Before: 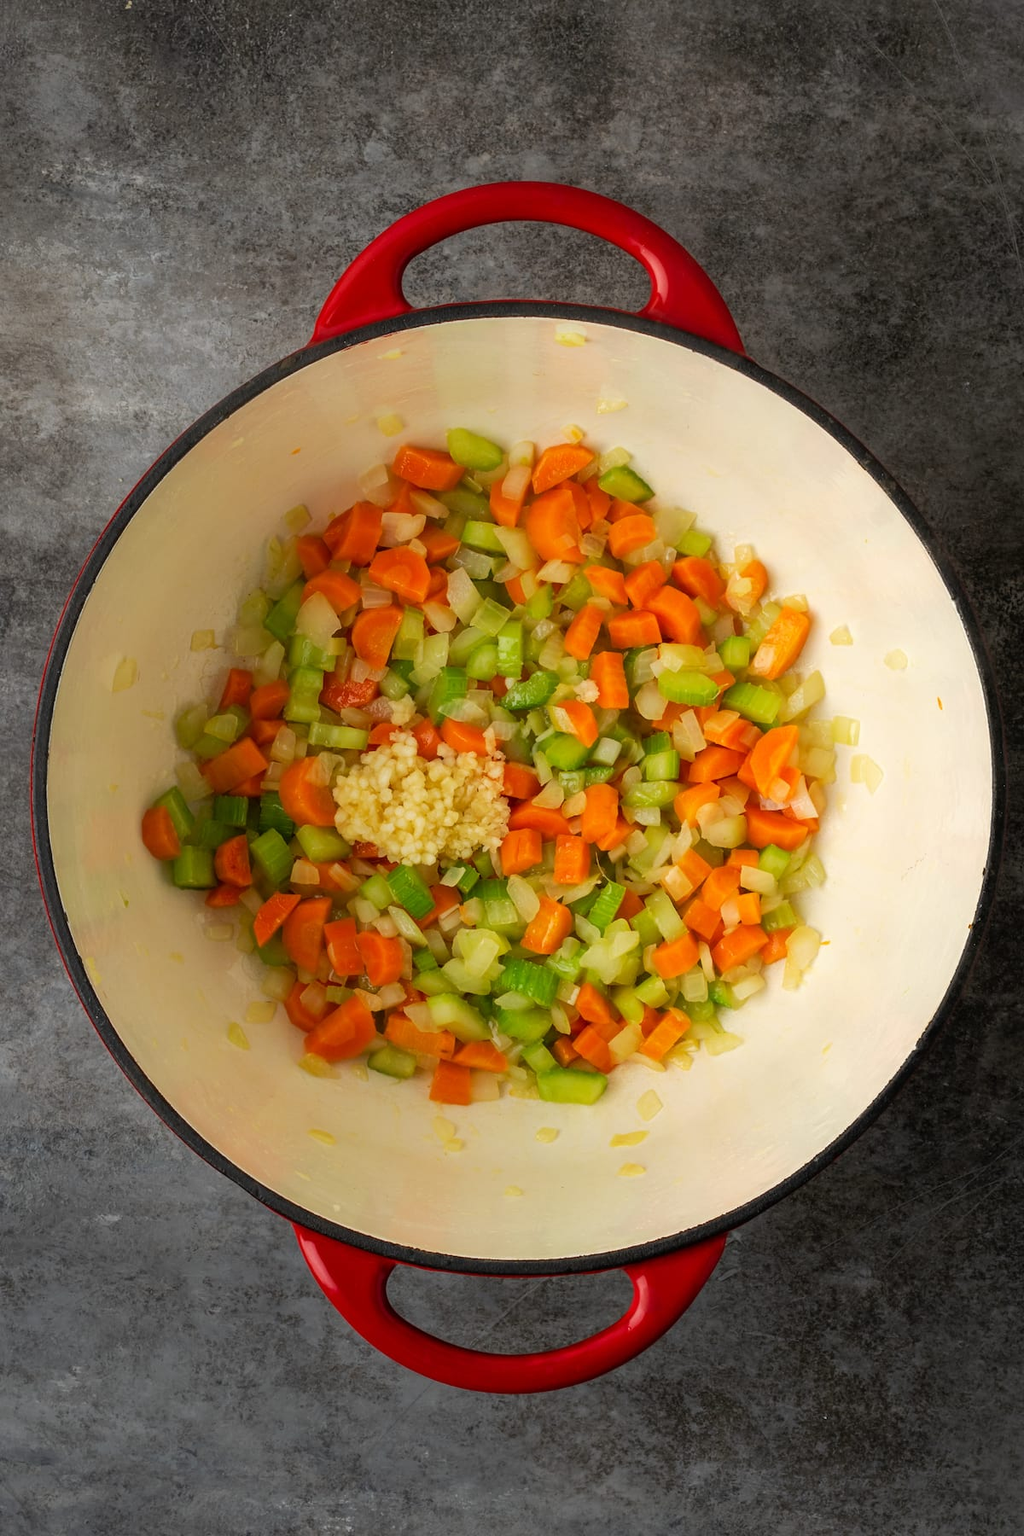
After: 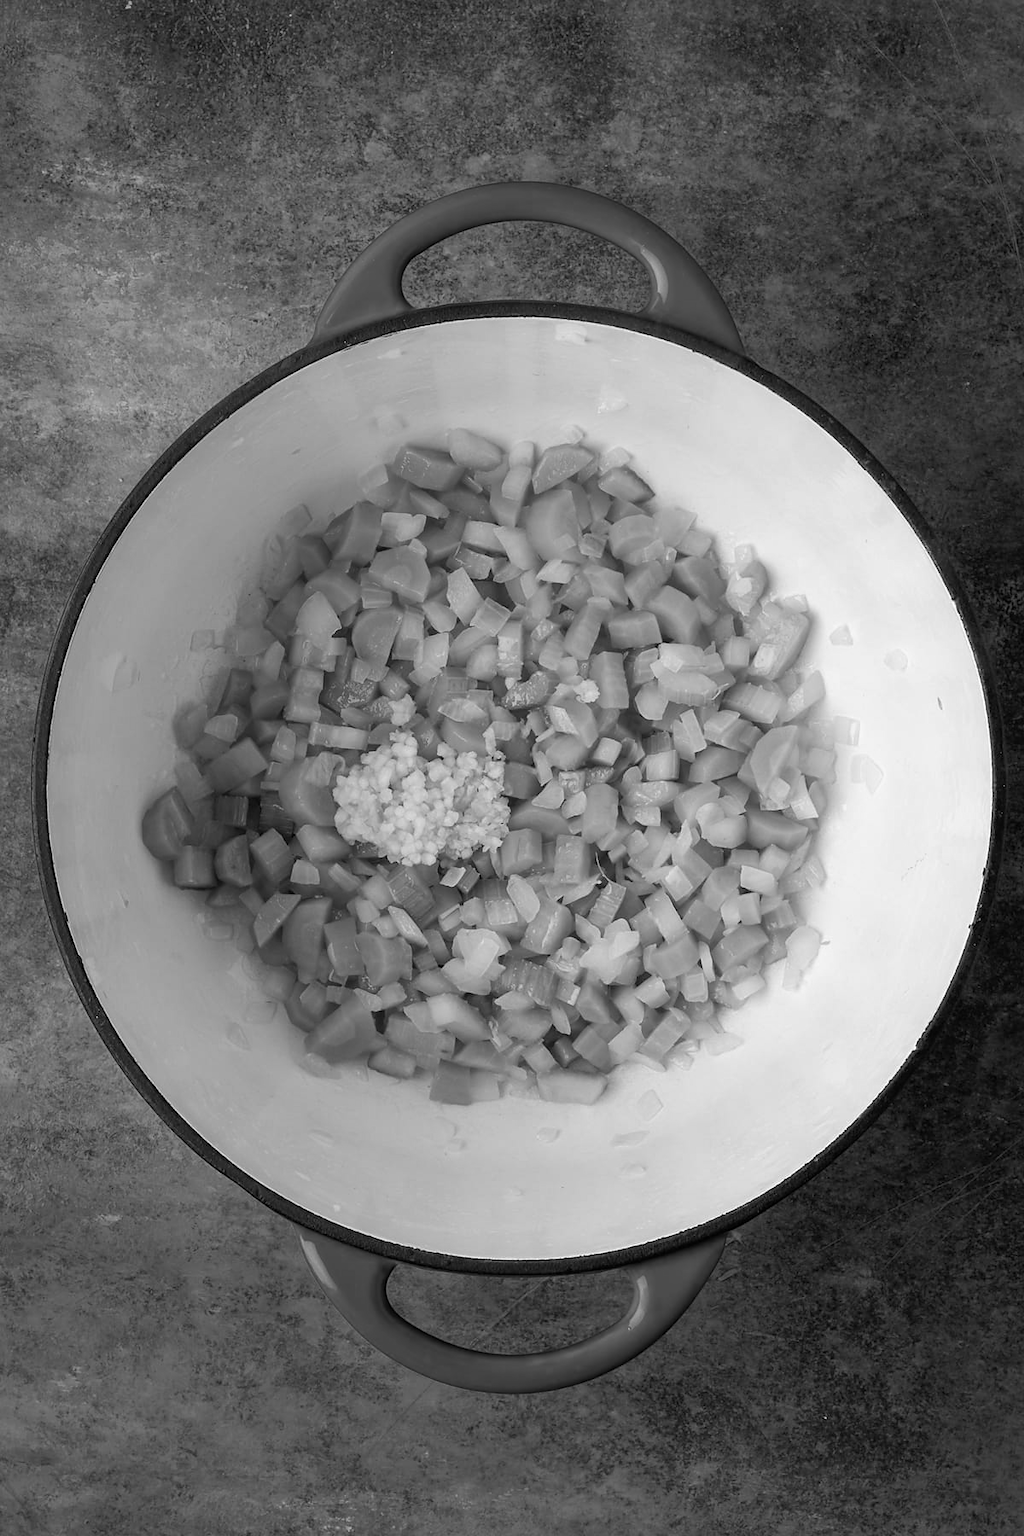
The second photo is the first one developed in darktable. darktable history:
color zones: curves: ch1 [(0, -0.014) (0.143, -0.013) (0.286, -0.013) (0.429, -0.016) (0.571, -0.019) (0.714, -0.015) (0.857, 0.002) (1, -0.014)]
sharpen: radius 1.546, amount 0.373, threshold 1.572
